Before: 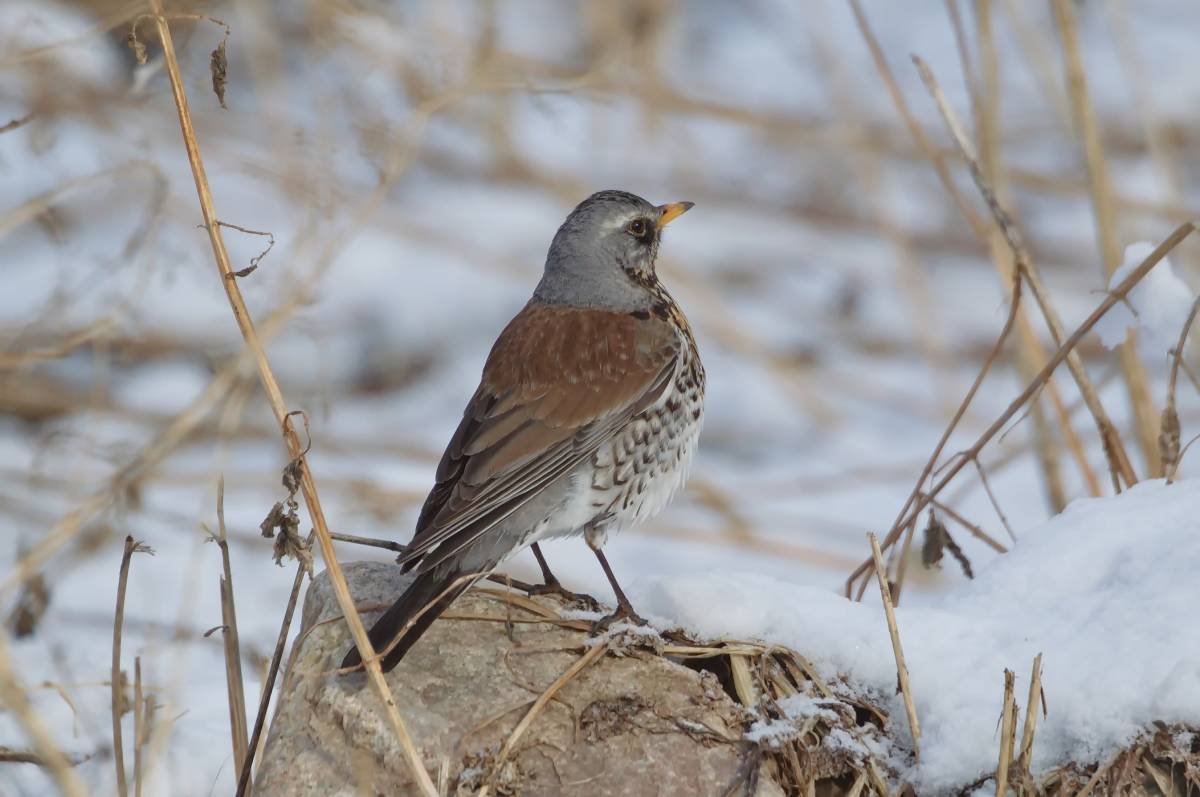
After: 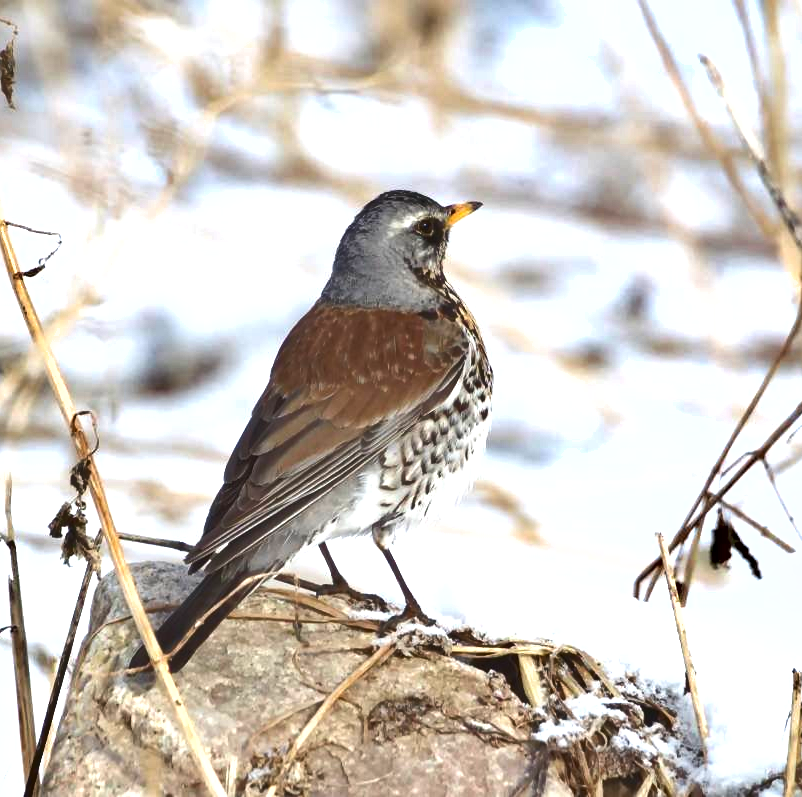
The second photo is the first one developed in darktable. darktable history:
exposure: black level correction 0, exposure 1.3 EV, compensate highlight preservation false
white balance: emerald 1
shadows and highlights: soften with gaussian
crop and rotate: left 17.732%, right 15.423%
